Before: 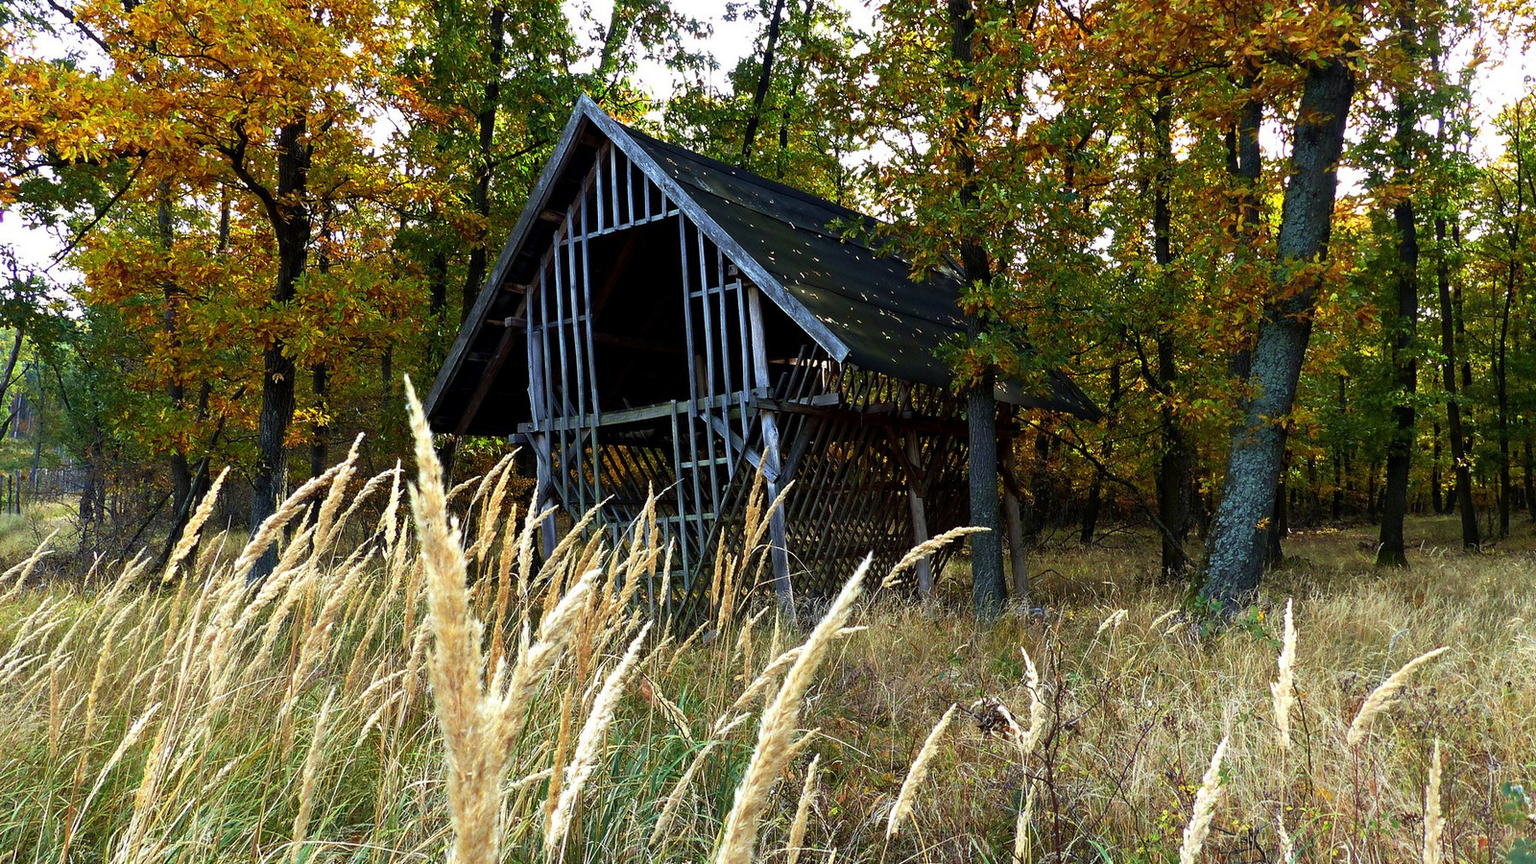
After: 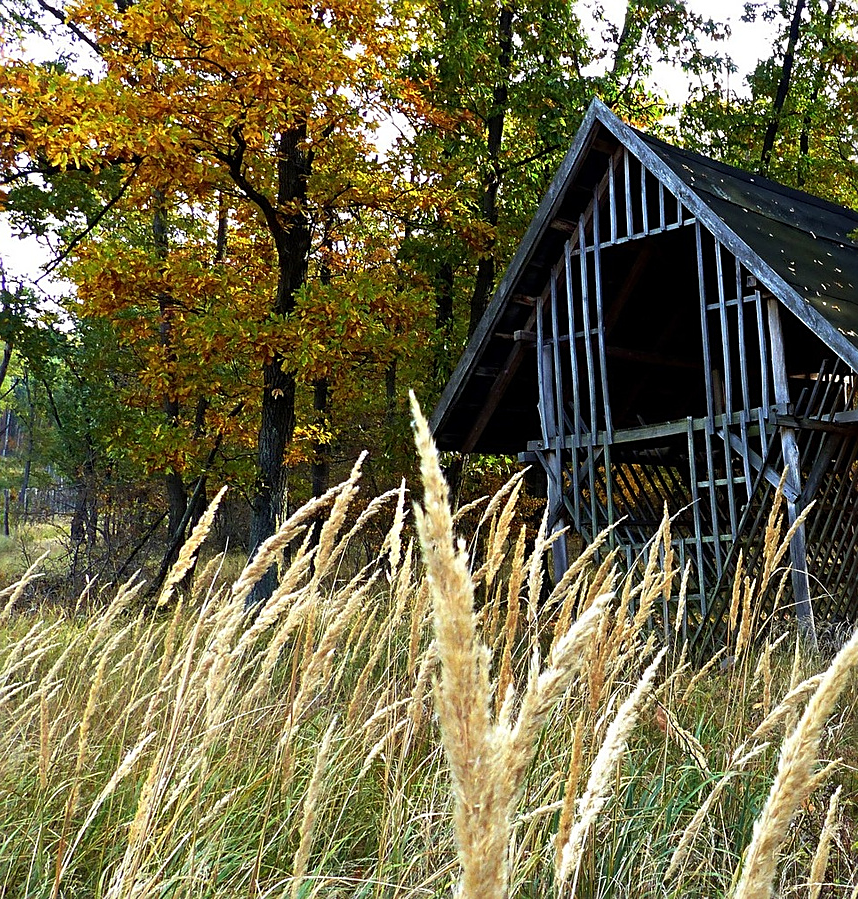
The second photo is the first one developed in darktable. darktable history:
crop: left 0.797%, right 45.533%, bottom 0.079%
sharpen: on, module defaults
